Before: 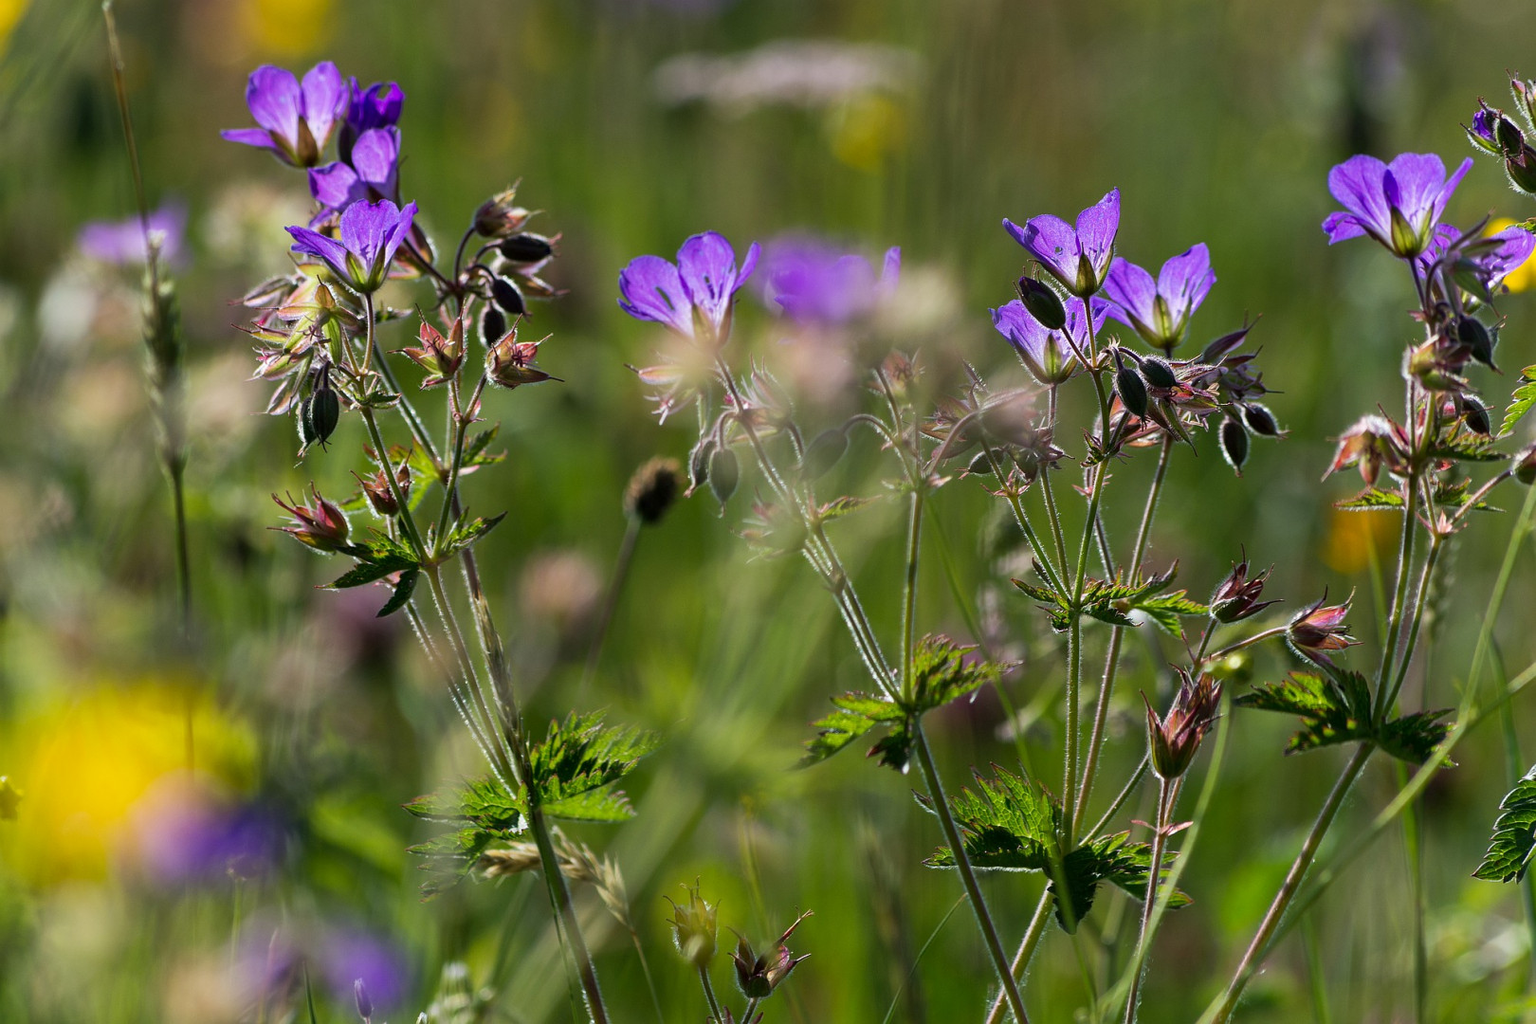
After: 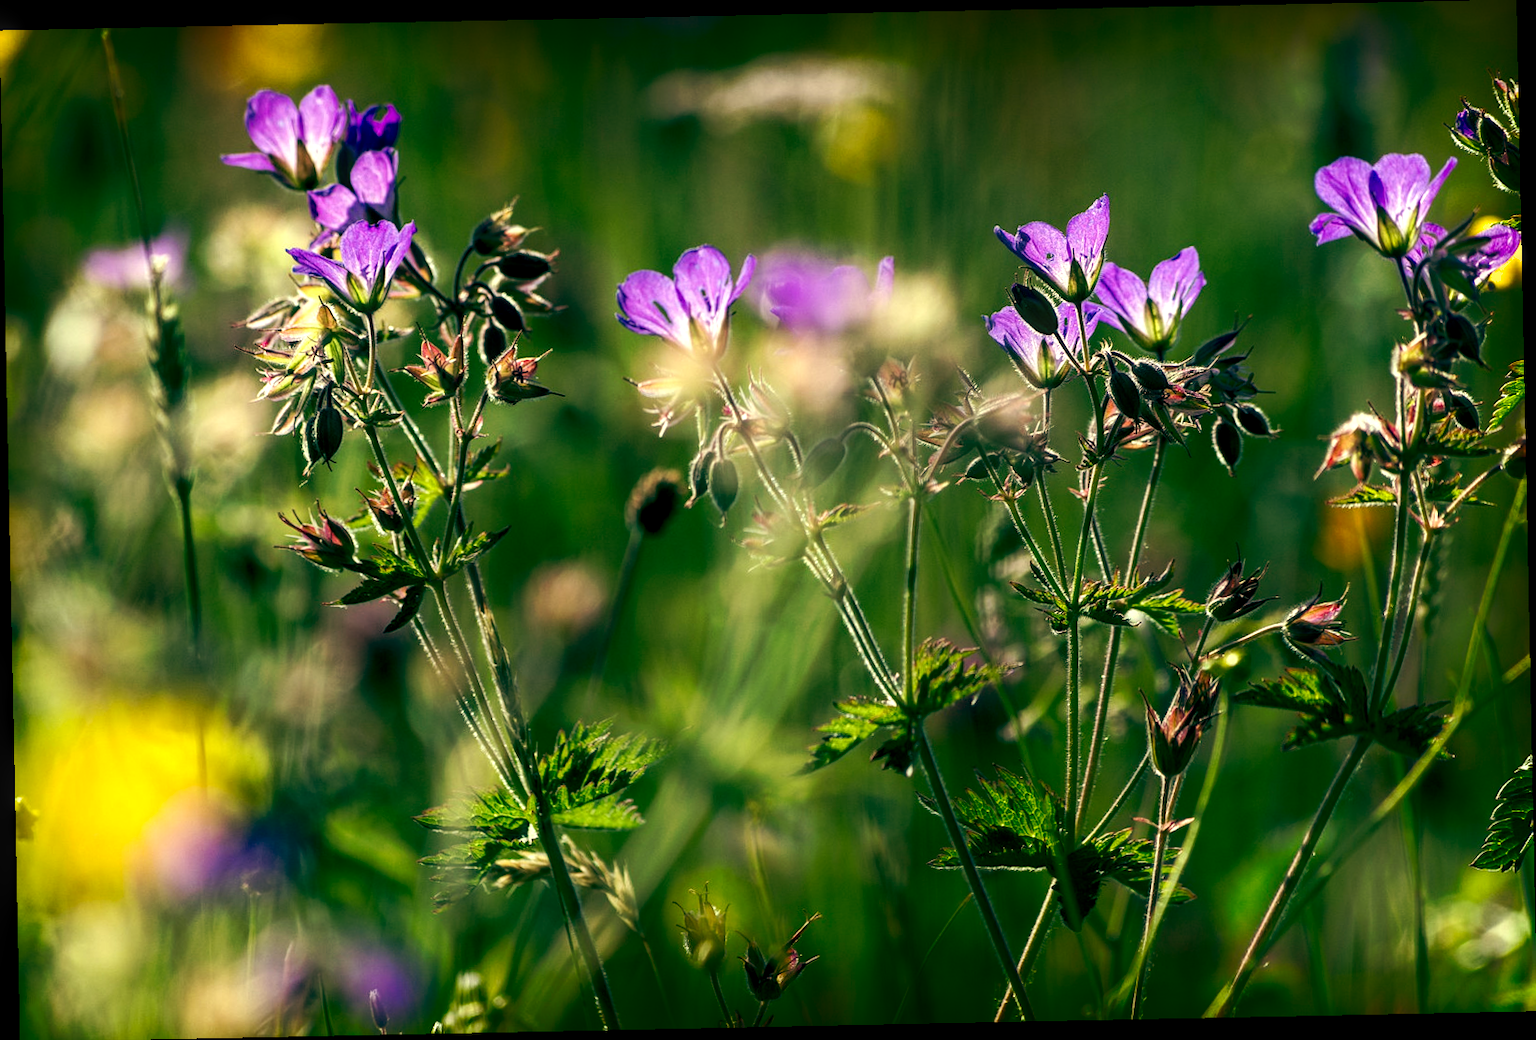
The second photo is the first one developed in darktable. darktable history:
shadows and highlights: shadows -70, highlights 35, soften with gaussian
rotate and perspective: rotation -1.17°, automatic cropping off
tone curve: curves: ch0 [(0, 0) (0.003, 0.003) (0.011, 0.011) (0.025, 0.024) (0.044, 0.043) (0.069, 0.068) (0.1, 0.097) (0.136, 0.132) (0.177, 0.173) (0.224, 0.219) (0.277, 0.27) (0.335, 0.327) (0.399, 0.389) (0.468, 0.457) (0.543, 0.549) (0.623, 0.628) (0.709, 0.713) (0.801, 0.803) (0.898, 0.899) (1, 1)], preserve colors none
tone equalizer: -8 EV 0.001 EV, -7 EV -0.002 EV, -6 EV 0.002 EV, -5 EV -0.03 EV, -4 EV -0.116 EV, -3 EV -0.169 EV, -2 EV 0.24 EV, -1 EV 0.702 EV, +0 EV 0.493 EV
local contrast: detail 130%
color balance: mode lift, gamma, gain (sRGB), lift [1, 0.69, 1, 1], gamma [1, 1.482, 1, 1], gain [1, 1, 1, 0.802]
